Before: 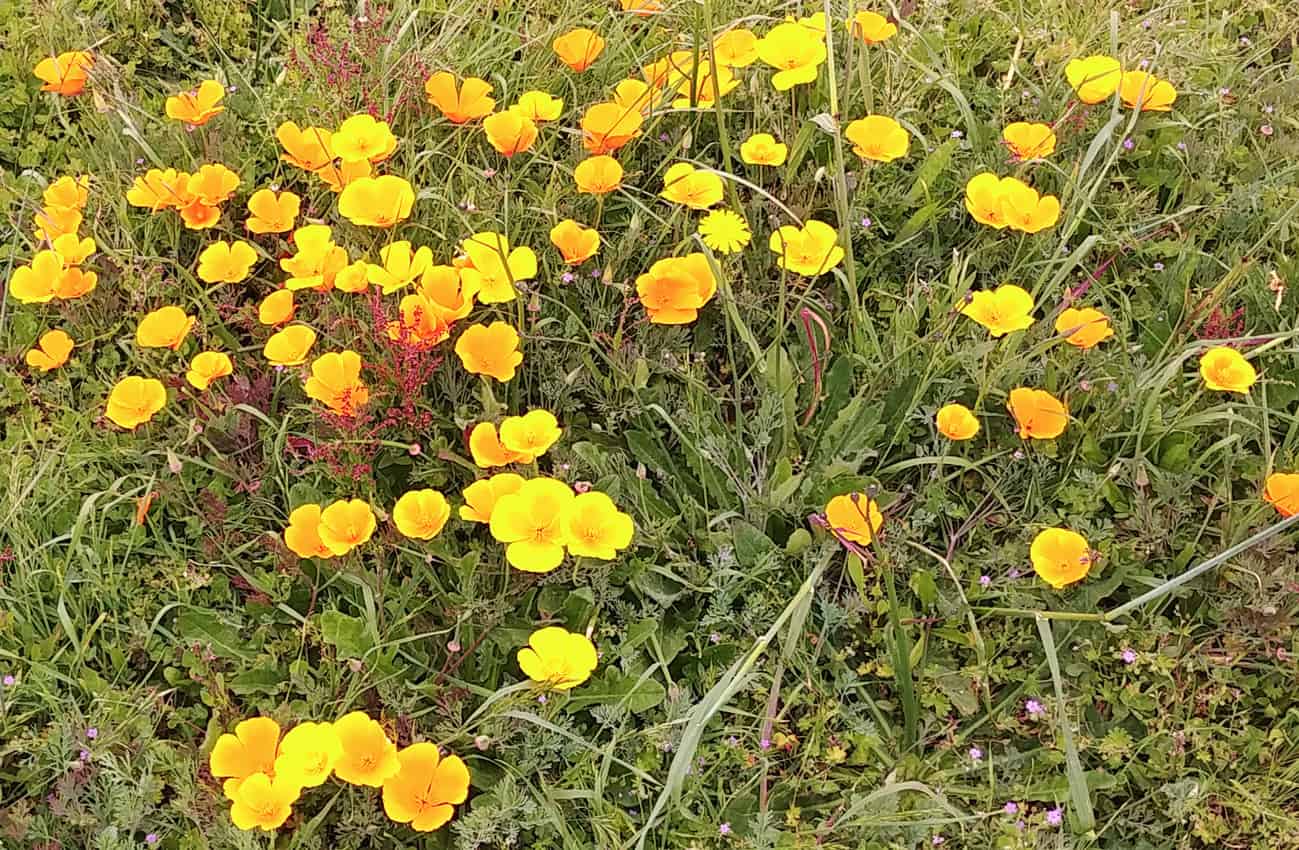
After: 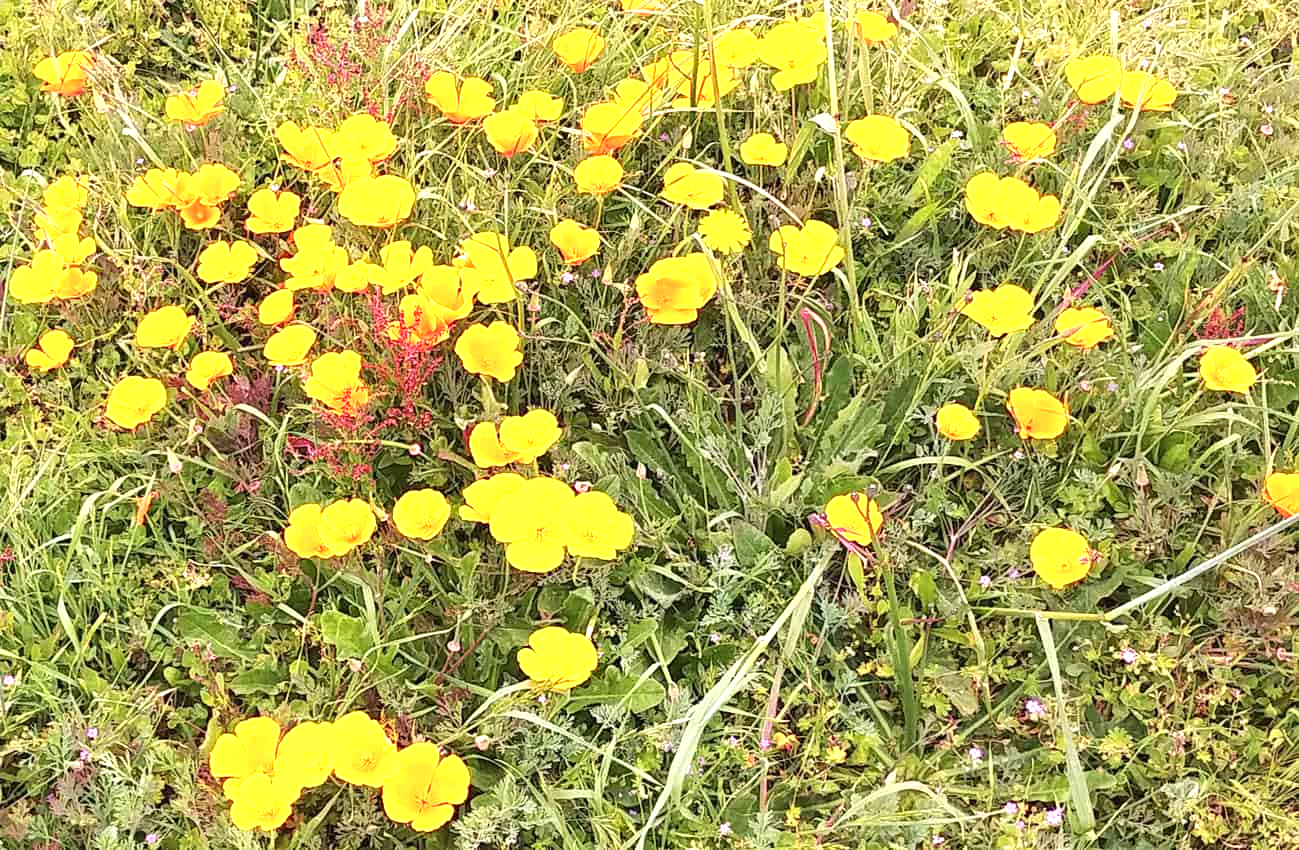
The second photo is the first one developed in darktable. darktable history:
exposure: exposure 0.991 EV, compensate highlight preservation false
